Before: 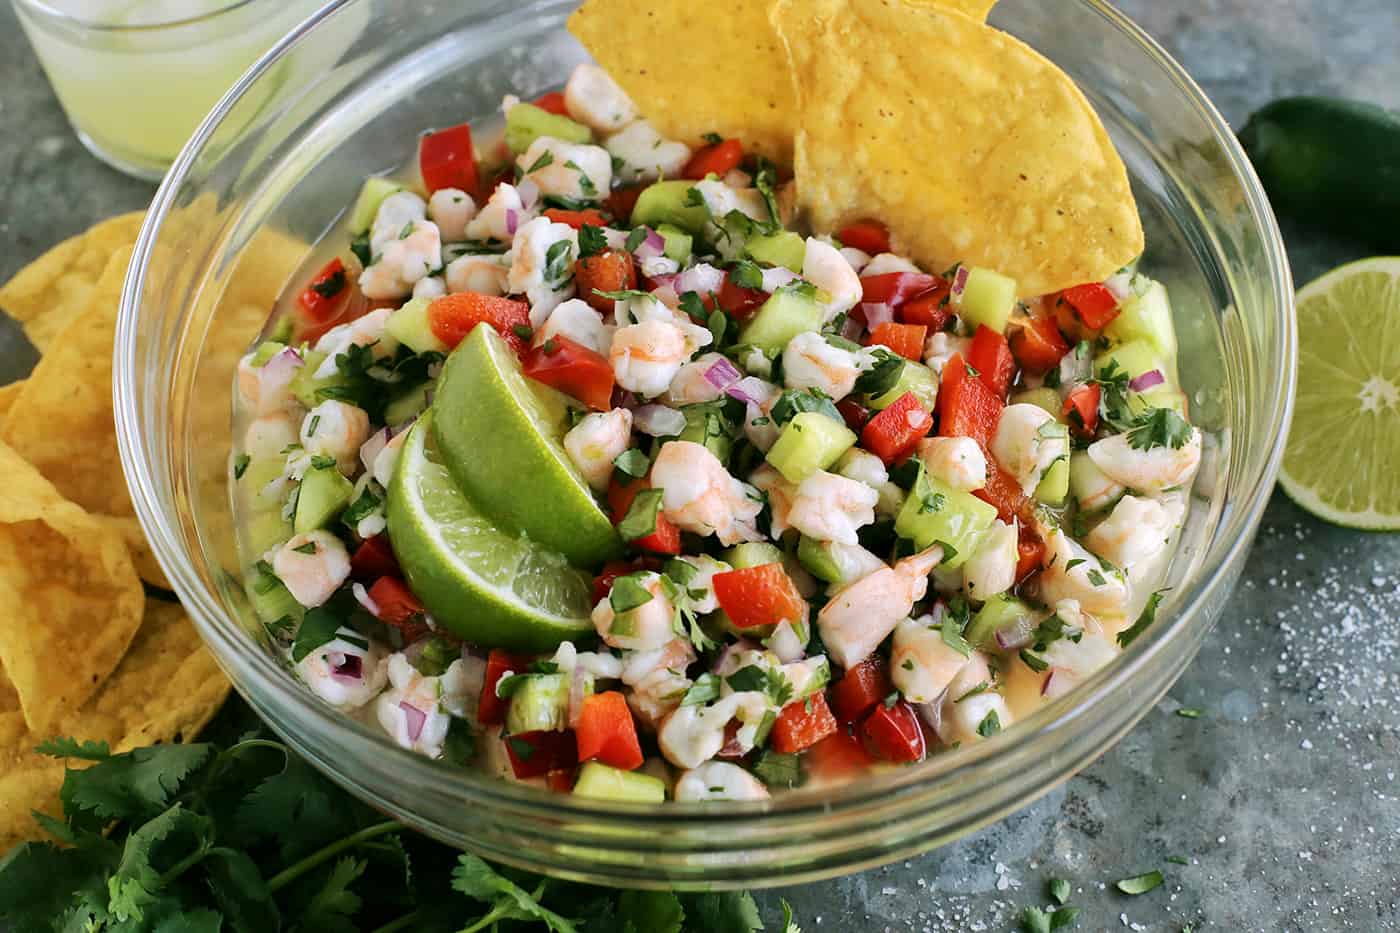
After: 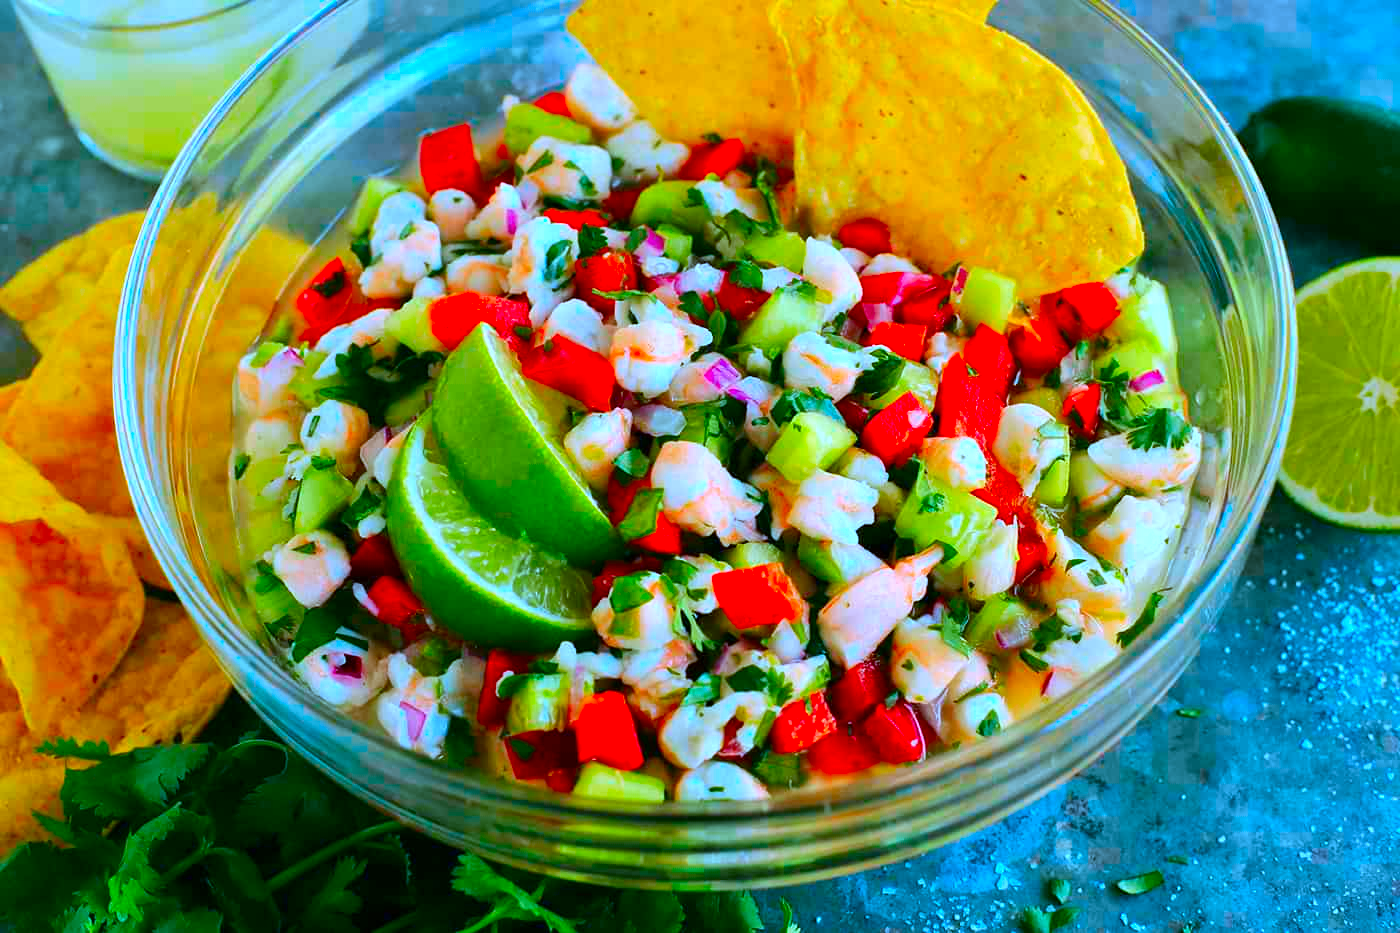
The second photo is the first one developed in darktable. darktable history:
tone equalizer: on, module defaults
color correction: highlights a* 1.59, highlights b* -1.7, saturation 2.48
color calibration: output R [1.063, -0.012, -0.003, 0], output G [0, 1.022, 0.021, 0], output B [-0.079, 0.047, 1, 0], illuminant custom, x 0.389, y 0.387, temperature 3838.64 K
